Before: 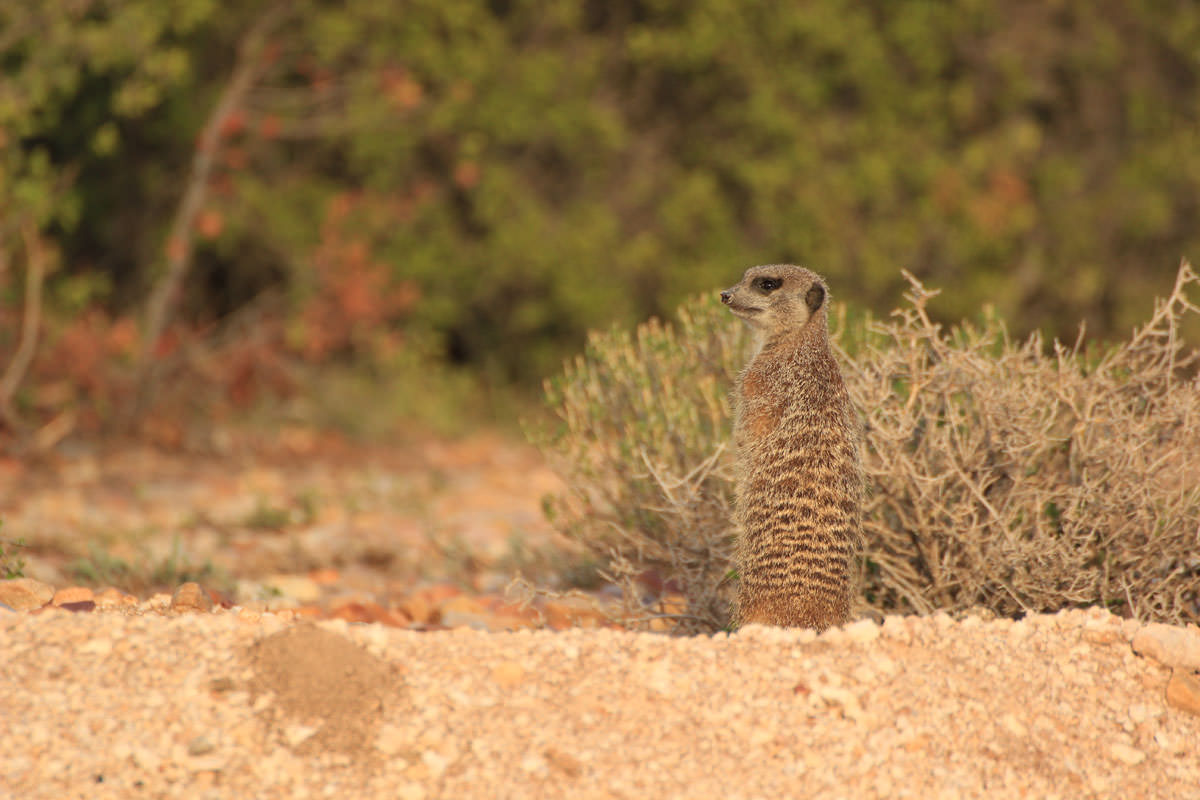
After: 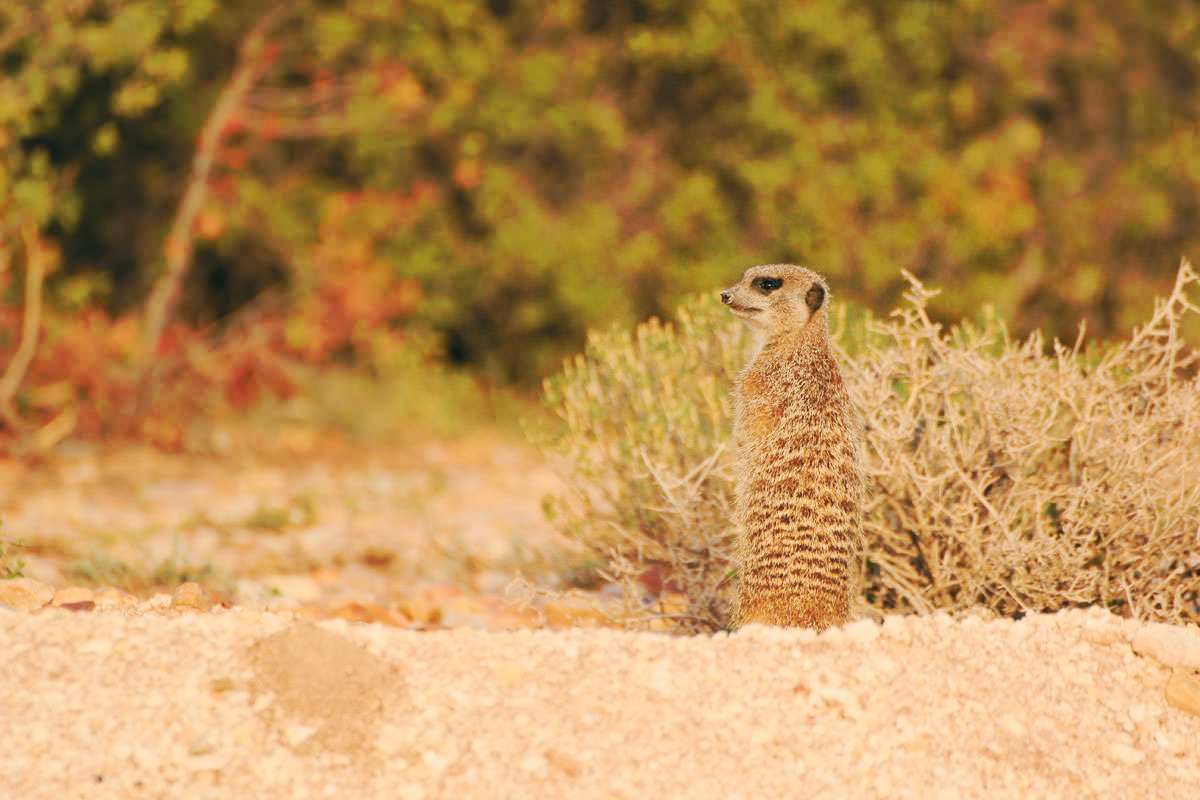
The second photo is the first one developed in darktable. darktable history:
tone curve: curves: ch0 [(0, 0) (0.003, 0.003) (0.011, 0.011) (0.025, 0.024) (0.044, 0.043) (0.069, 0.067) (0.1, 0.096) (0.136, 0.131) (0.177, 0.171) (0.224, 0.216) (0.277, 0.267) (0.335, 0.323) (0.399, 0.385) (0.468, 0.452) (0.543, 0.562) (0.623, 0.639) (0.709, 0.721) (0.801, 0.809) (0.898, 0.902) (1, 1)], preserve colors none
color look up table: target L [92.51, 88.86, 84.51, 86.82, 64.6, 68.72, 58.14, 68.06, 48.84, 45.17, 13.6, 6.159, 200, 100, 94.03, 82.48, 84.22, 80.24, 75.91, 67.38, 64.42, 62.35, 46.29, 39.95, 33.91, 27.09, 6.286, 82.55, 70.42, 91.79, 85.79, 83.87, 70.52, 74.73, 67.65, 44.81, 63.12, 53.01, 28.67, 32.42, 20.04, 30.23, 6.868, 72.61, 71, 71.01, 45.36, 45.48, 35.98], target a [-9.29, -23.23, -22.82, -2.752, -42.78, -14.2, -31.72, -1.595, -28.75, -20.36, -17.97, -9.876, 0, 0, 1.584, 16.63, 20.15, 17.83, 32.33, 52.11, 7.579, 26.66, 71.4, 21.84, 57.74, 46.01, 3.363, 5.279, 7.921, 11.26, 20.32, 28.17, 24.32, 27.63, 54.82, 41.87, 50.4, 28.46, 3.343, 55.09, 25.96, 59.42, 15.44, -39.61, -25.01, -33.65, 10.46, -25.7, 0.777], target b [27.37, 5.792, 16.25, 67.01, 27.2, 9.919, 31.68, 68.62, 8.16, 17.16, 7.89, 4.427, 0, 0, 19.1, 32.96, 12.28, 77.93, 30.34, 25.3, 14.89, 54.17, 61.55, 41.85, 18.26, 38.59, 5.35, 2.483, -31.17, 1.543, -3.509, -8.893, 3.09, -2.13, -0.314, -55.27, -19.4, -12.51, -3.449, -11.3, -58.38, -60.14, -34.57, -5.149, -24.24, -26.54, -65.67, -13.87, -46.54], num patches 49
